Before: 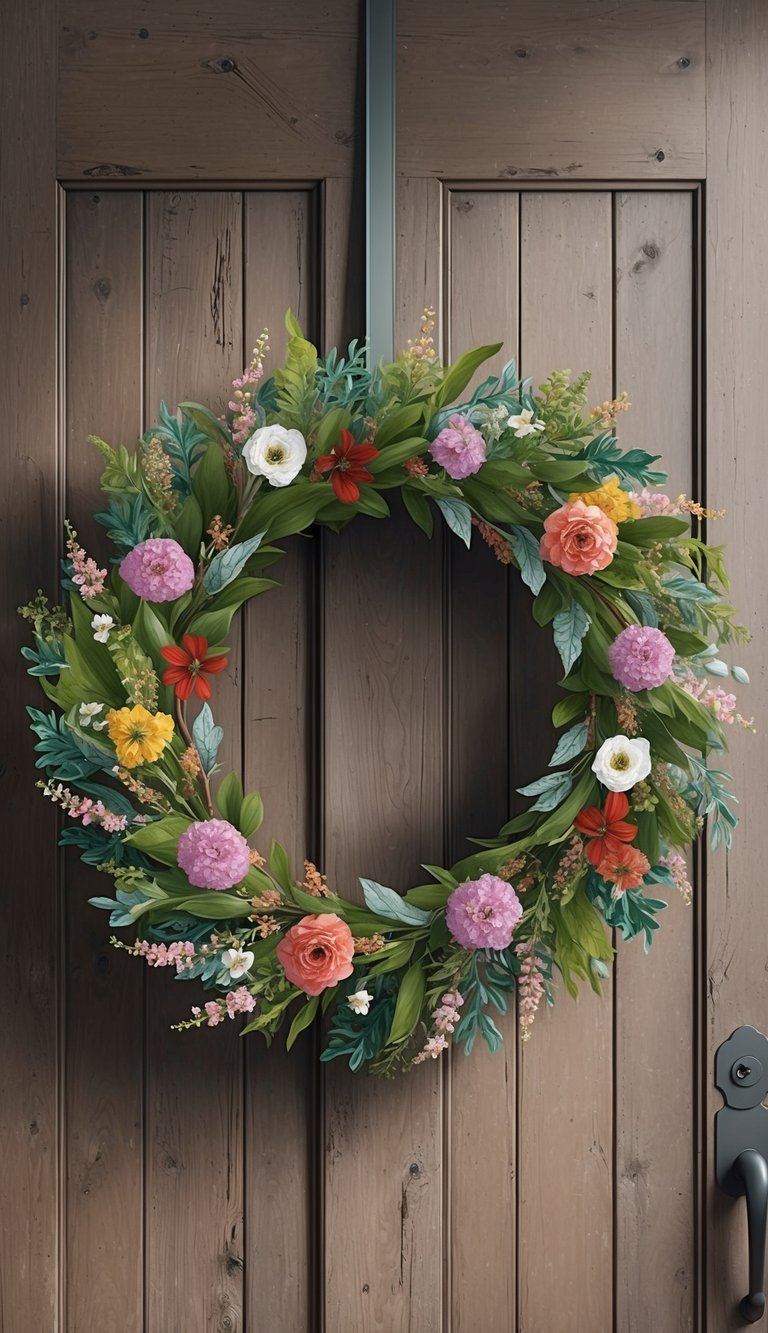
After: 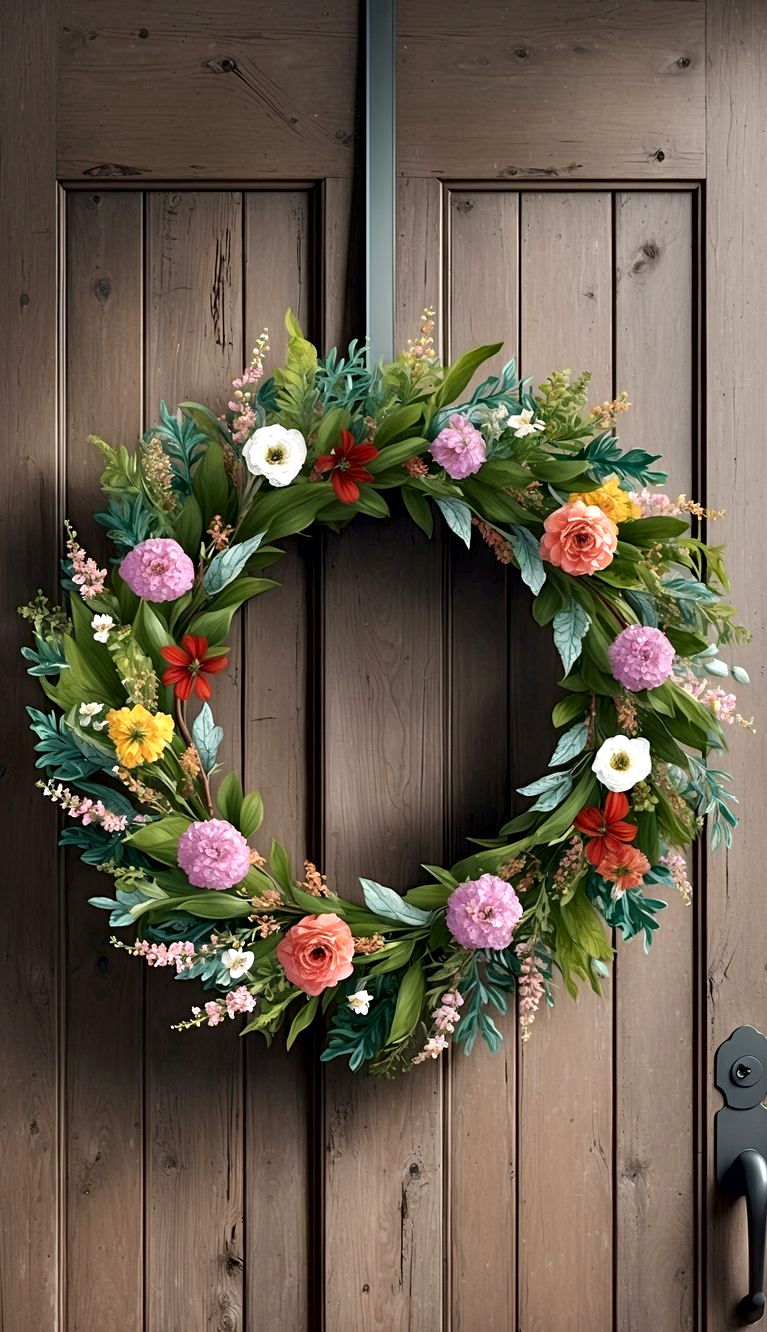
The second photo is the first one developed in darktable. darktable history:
contrast brightness saturation: contrast 0.04, saturation 0.16
contrast equalizer: y [[0.601, 0.6, 0.598, 0.598, 0.6, 0.601], [0.5 ×6], [0.5 ×6], [0 ×6], [0 ×6]]
crop and rotate: left 0.126%
